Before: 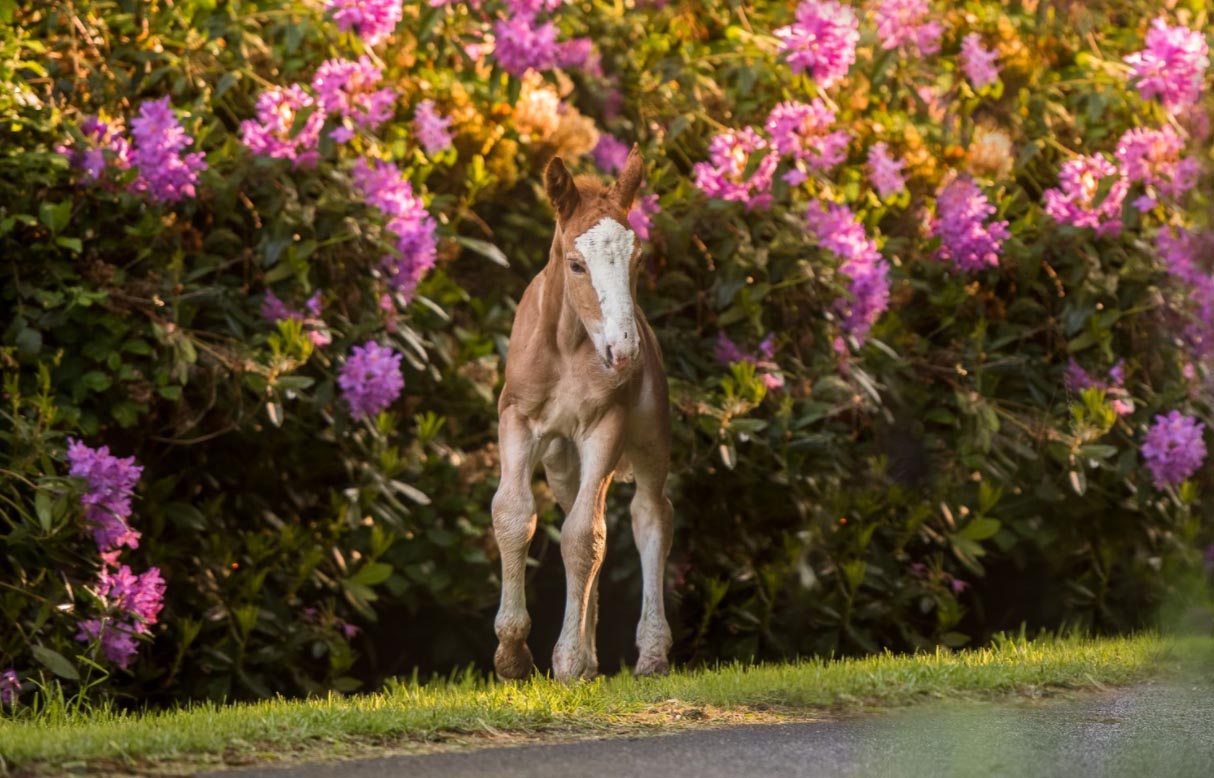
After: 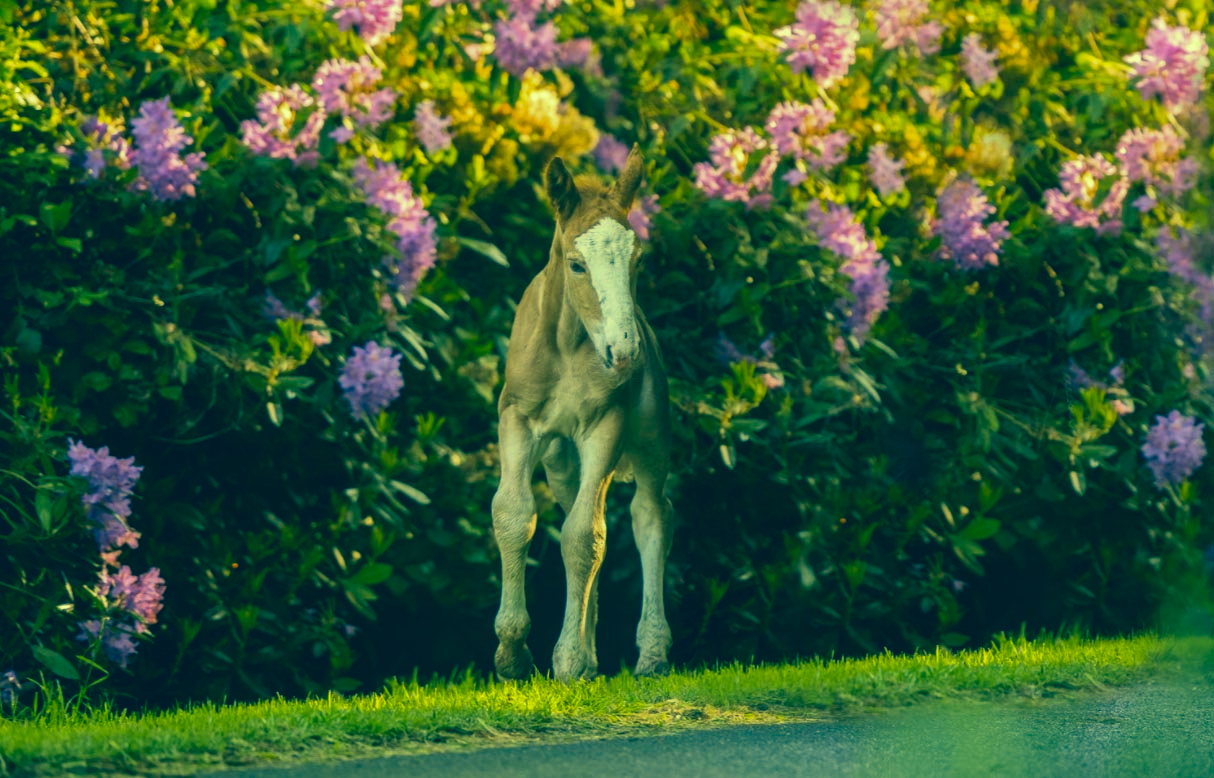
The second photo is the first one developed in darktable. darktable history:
color correction: highlights a* -15.71, highlights b* 39.67, shadows a* -39.46, shadows b* -25.67
